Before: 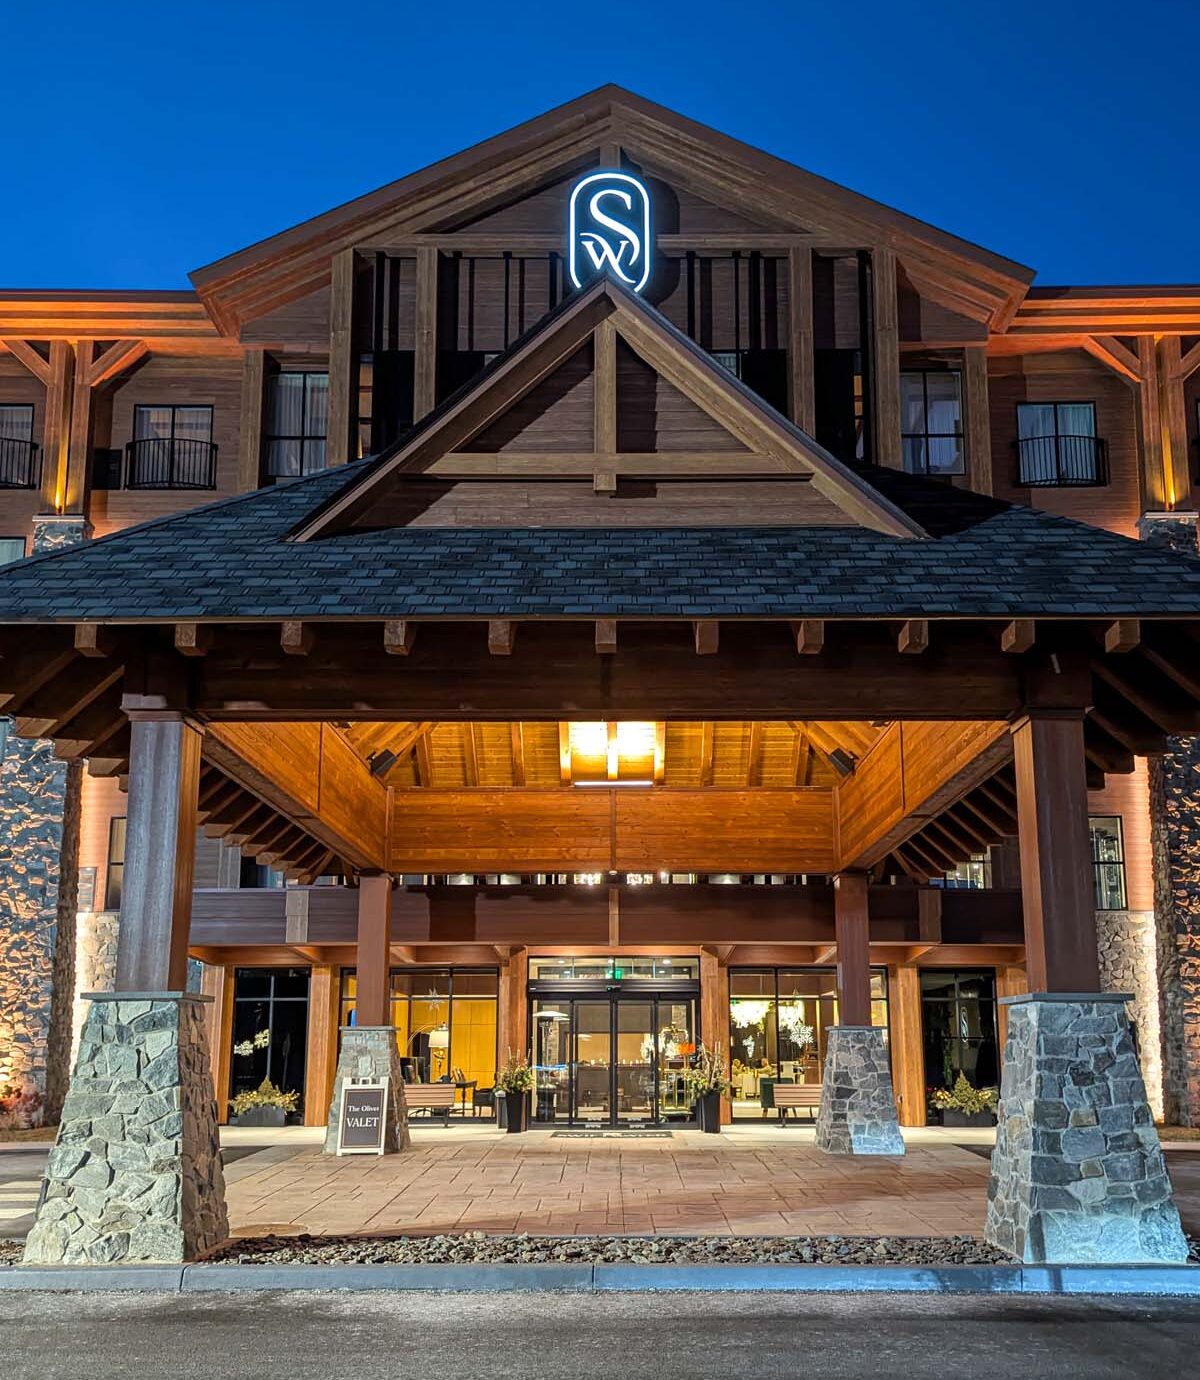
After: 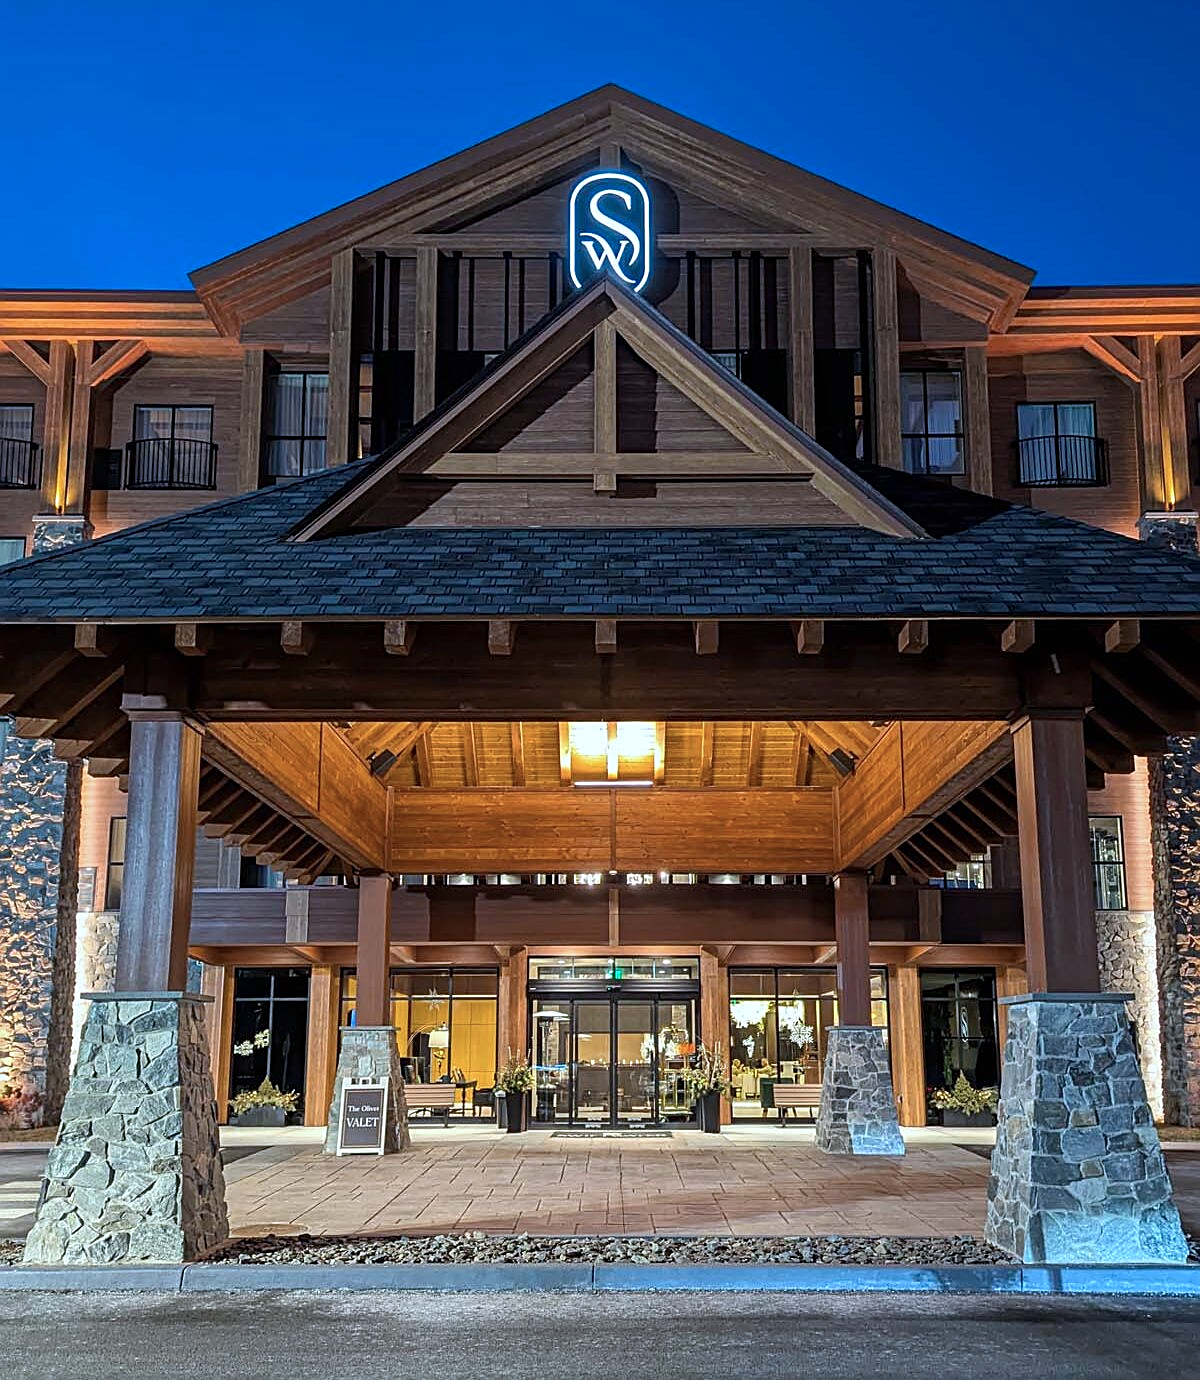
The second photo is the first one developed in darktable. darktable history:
color zones: curves: ch1 [(0, 0.469) (0.01, 0.469) (0.12, 0.446) (0.248, 0.469) (0.5, 0.5) (0.748, 0.5) (0.99, 0.469) (1, 0.469)], mix 25.64%
color calibration: x 0.37, y 0.382, temperature 4319.48 K
sharpen: on, module defaults
